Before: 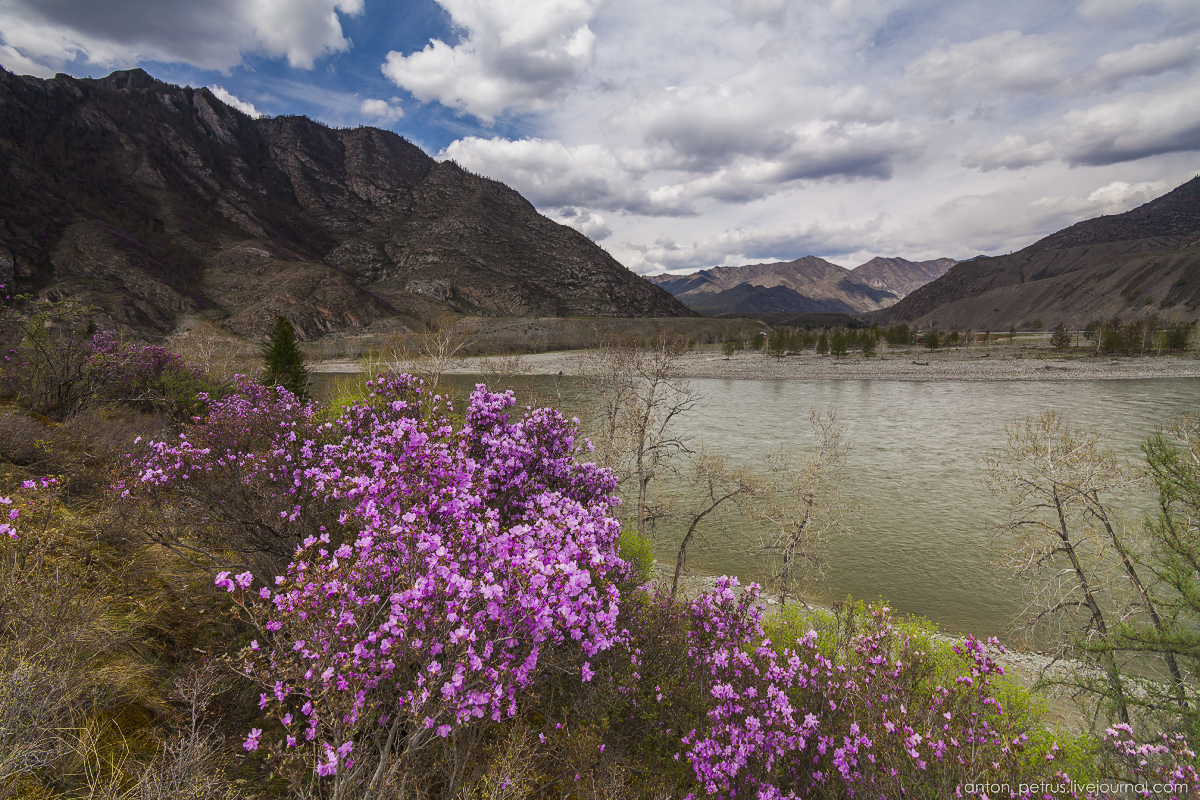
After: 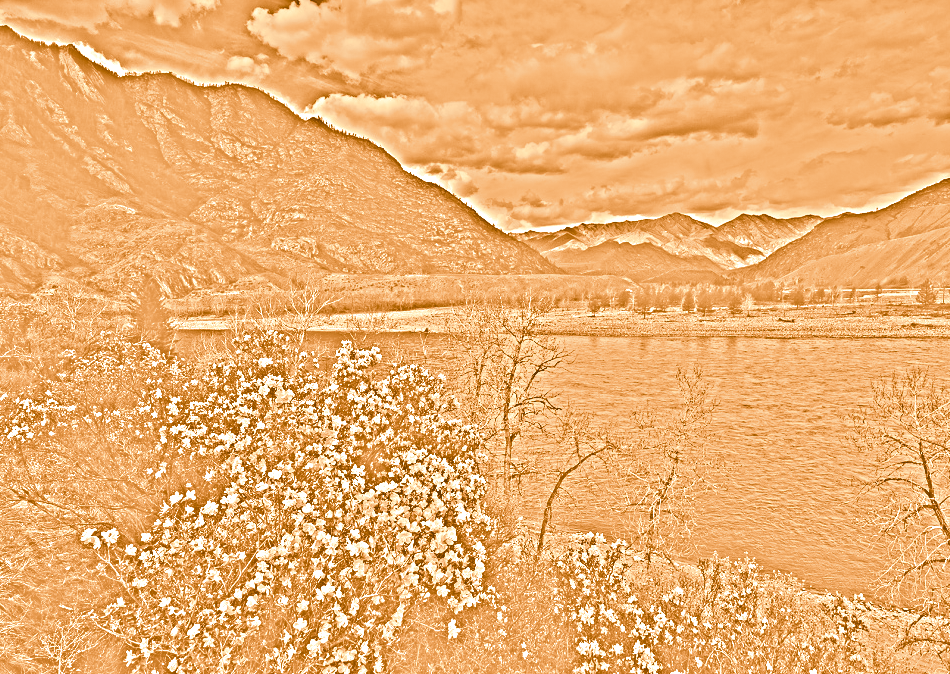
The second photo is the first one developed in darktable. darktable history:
split-toning: shadows › hue 26°, shadows › saturation 0.92, highlights › hue 40°, highlights › saturation 0.92, balance -63, compress 0%
contrast brightness saturation: contrast 0.16, saturation 0.32
shadows and highlights: radius 100.41, shadows 50.55, highlights -64.36, highlights color adjustment 49.82%, soften with gaussian
colorize: hue 28.8°, source mix 100%
tone equalizer: -8 EV -0.75 EV, -7 EV -0.7 EV, -6 EV -0.6 EV, -5 EV -0.4 EV, -3 EV 0.4 EV, -2 EV 0.6 EV, -1 EV 0.7 EV, +0 EV 0.75 EV, edges refinement/feathering 500, mask exposure compensation -1.57 EV, preserve details no
crop: left 11.225%, top 5.381%, right 9.565%, bottom 10.314%
highpass: sharpness 25.84%, contrast boost 14.94%
filmic rgb: black relative exposure -3.63 EV, white relative exposure 2.16 EV, hardness 3.62
